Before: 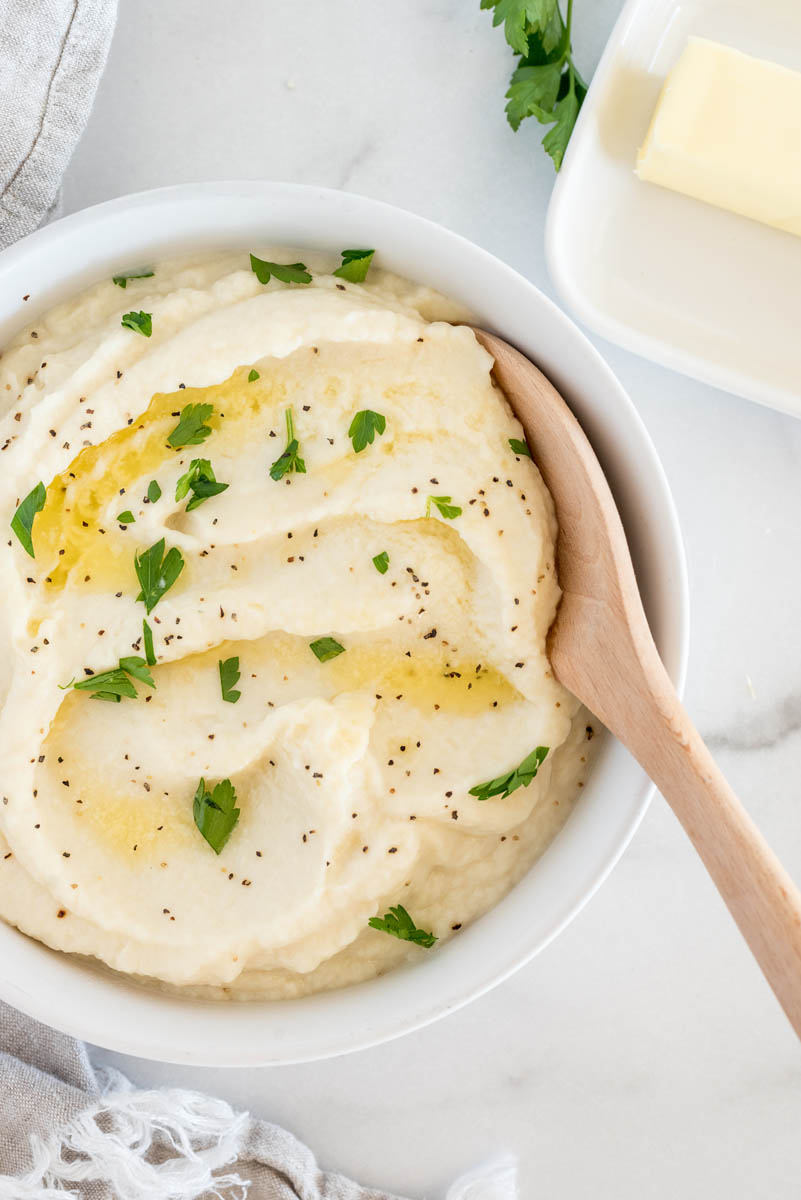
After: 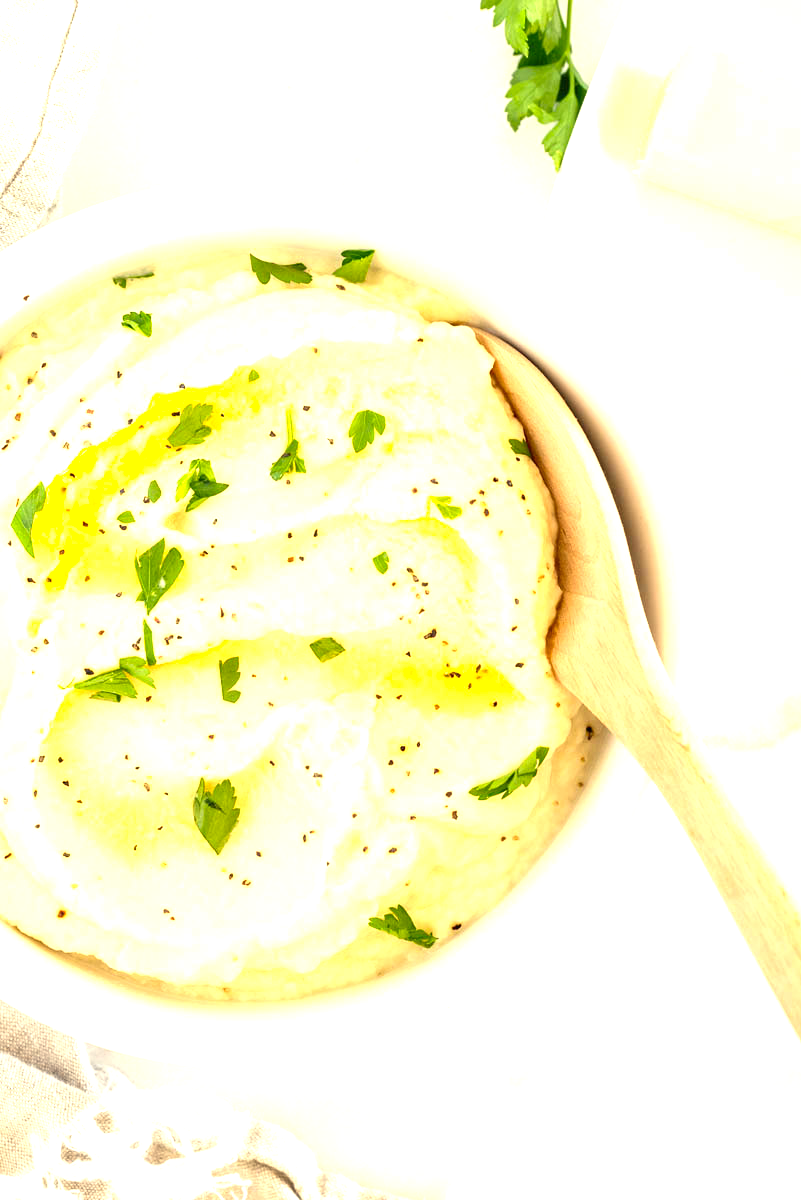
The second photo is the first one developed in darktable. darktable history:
exposure: black level correction 0, exposure 1.338 EV, compensate highlight preservation false
color correction: highlights a* 2.58, highlights b* 23.01
